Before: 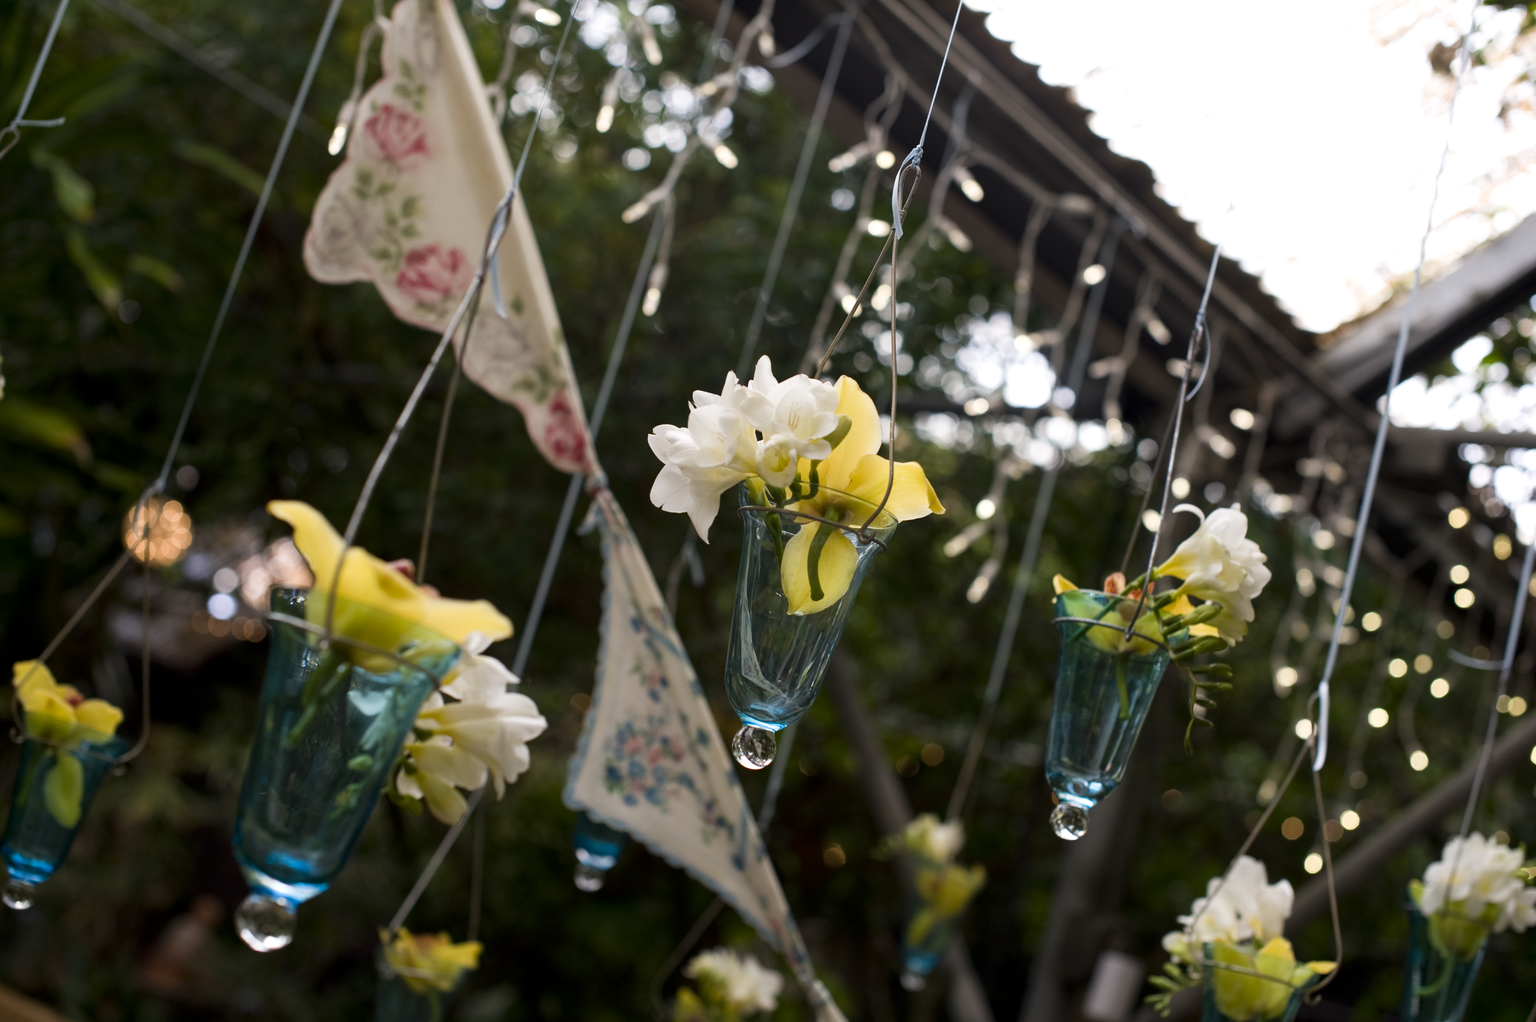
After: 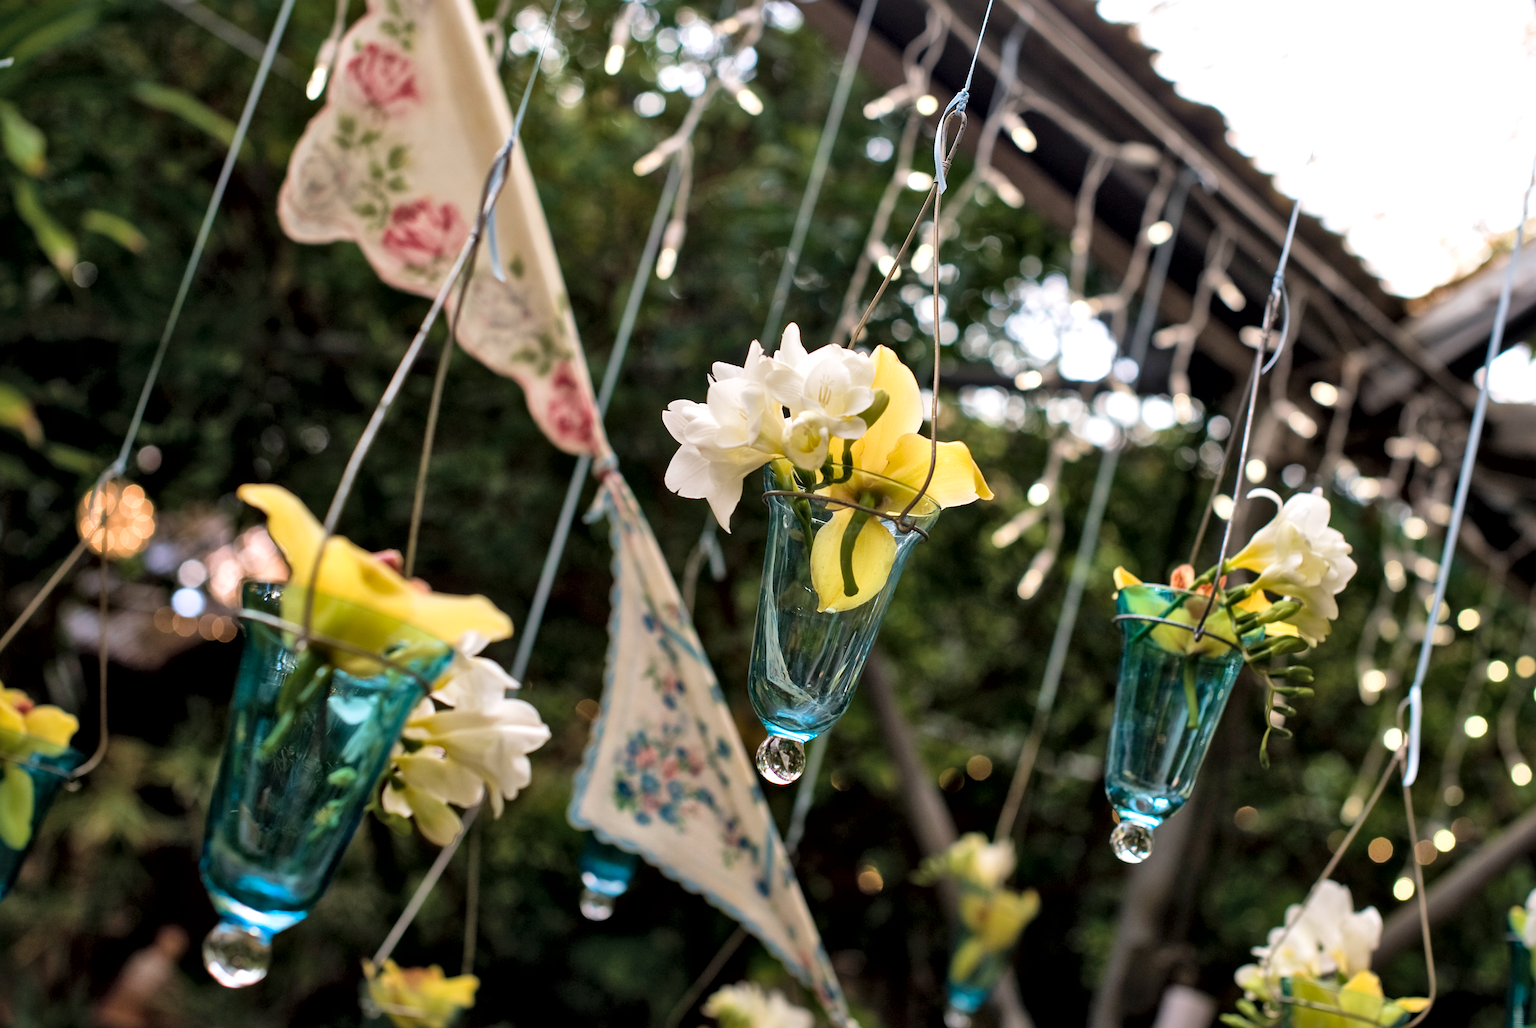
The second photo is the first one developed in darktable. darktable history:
crop: left 3.482%, top 6.436%, right 6.736%, bottom 3.195%
shadows and highlights: shadows 29.25, highlights -28.86, low approximation 0.01, soften with gaussian
local contrast: mode bilateral grid, contrast 24, coarseness 59, detail 151%, midtone range 0.2
sharpen: amount 0.216
velvia: on, module defaults
contrast brightness saturation: brightness 0.144
contrast equalizer: y [[0.515 ×6], [0.507 ×6], [0.425 ×6], [0 ×6], [0 ×6]]
